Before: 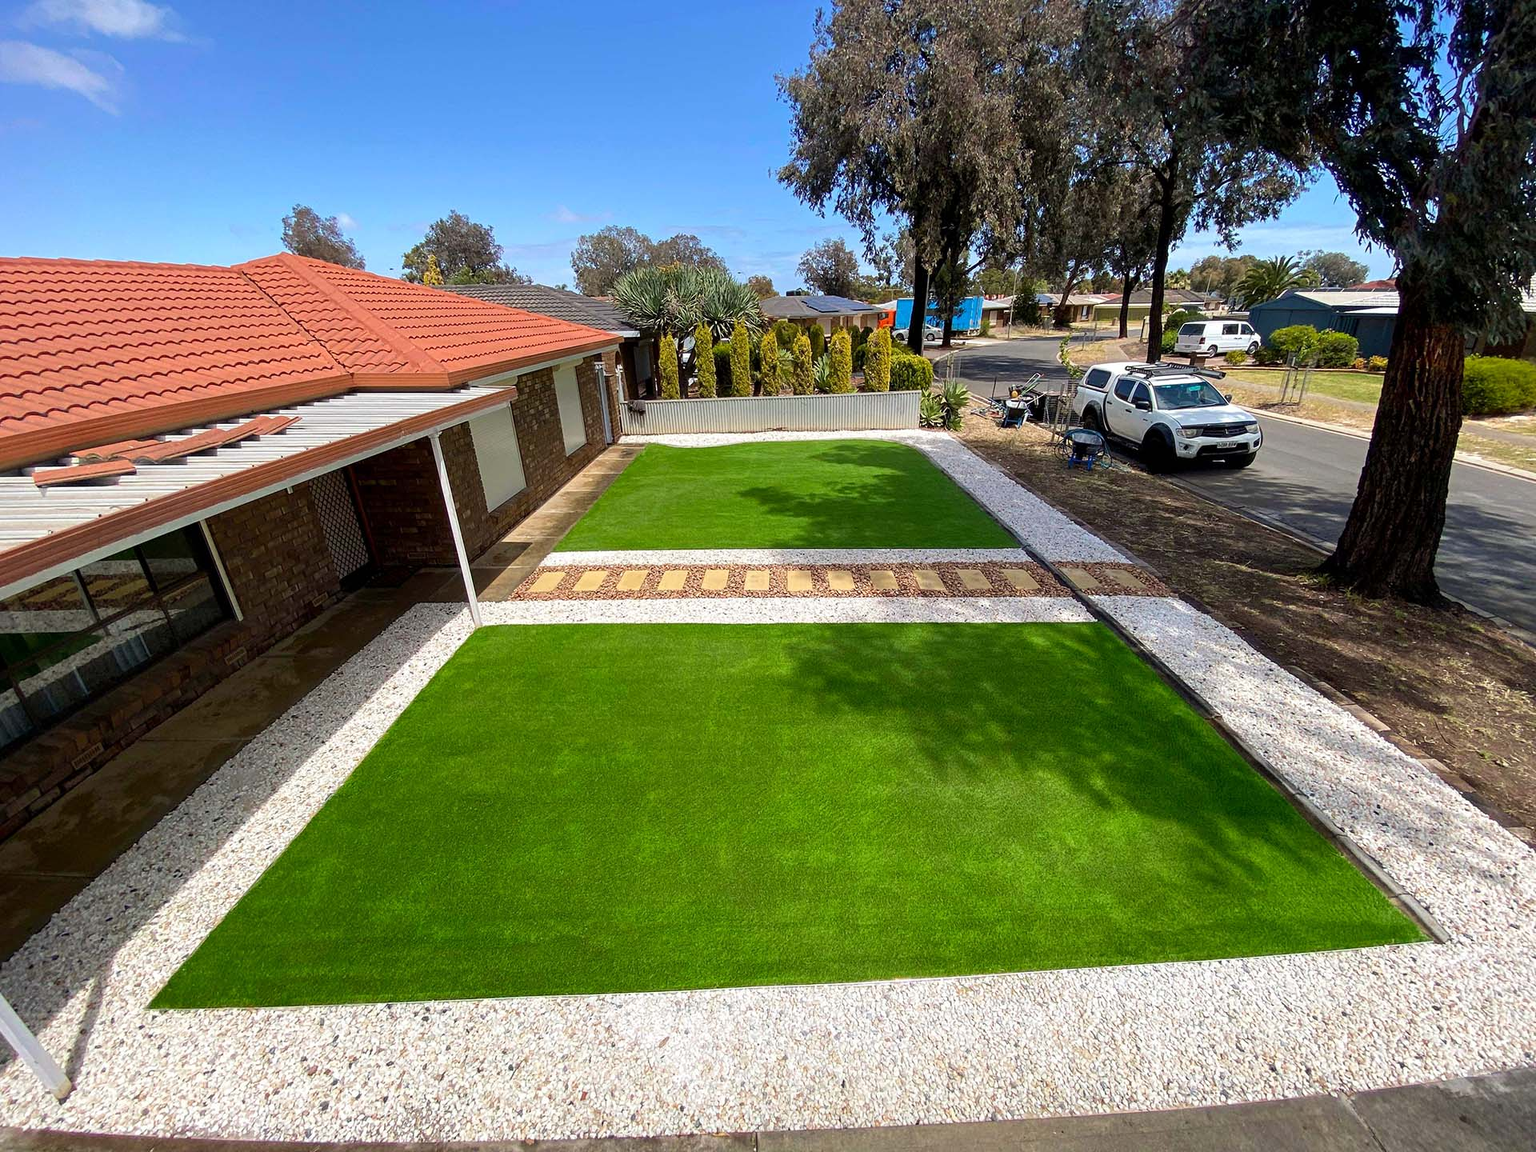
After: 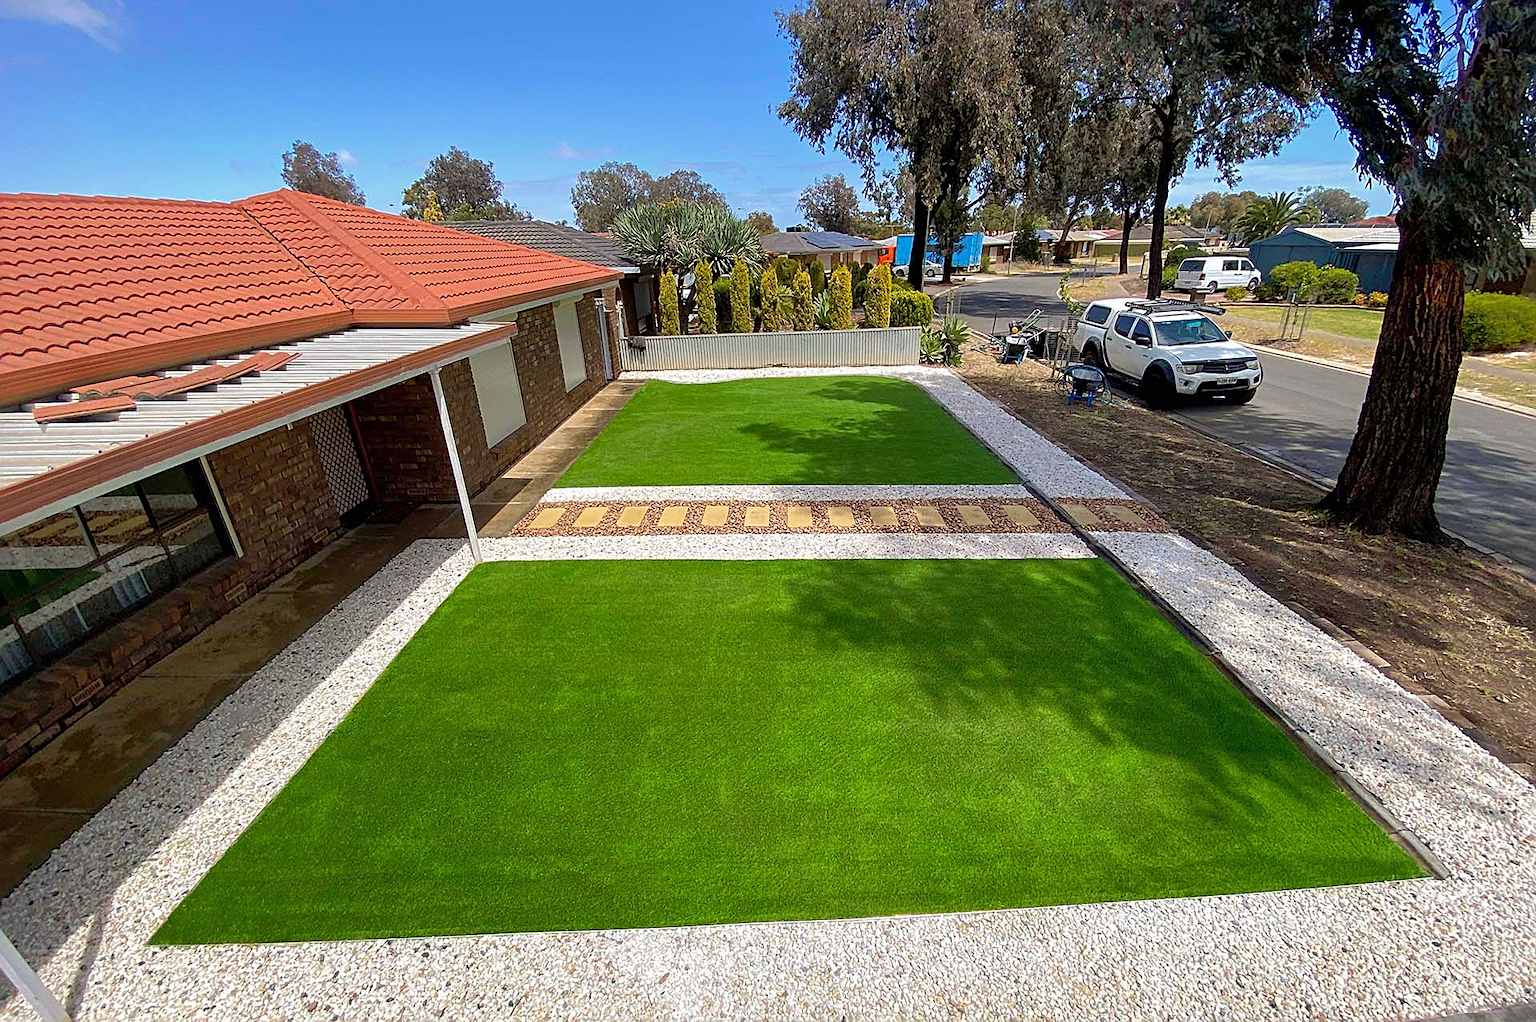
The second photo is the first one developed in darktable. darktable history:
crop and rotate: top 5.609%, bottom 5.609%
sharpen: on, module defaults
shadows and highlights: on, module defaults
